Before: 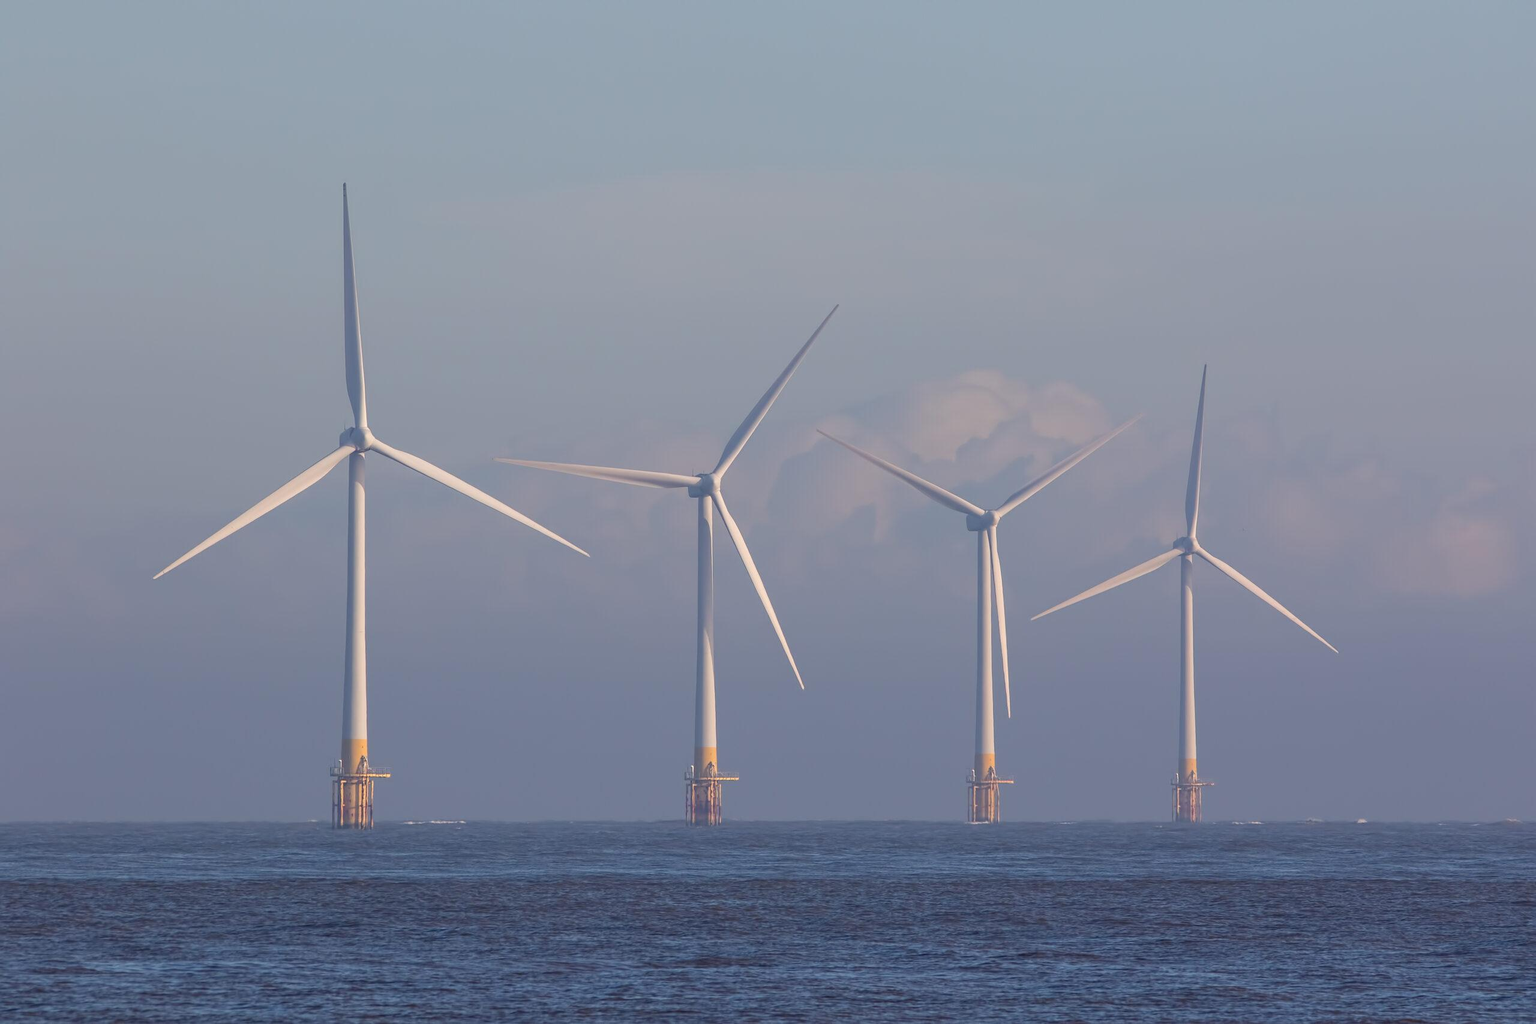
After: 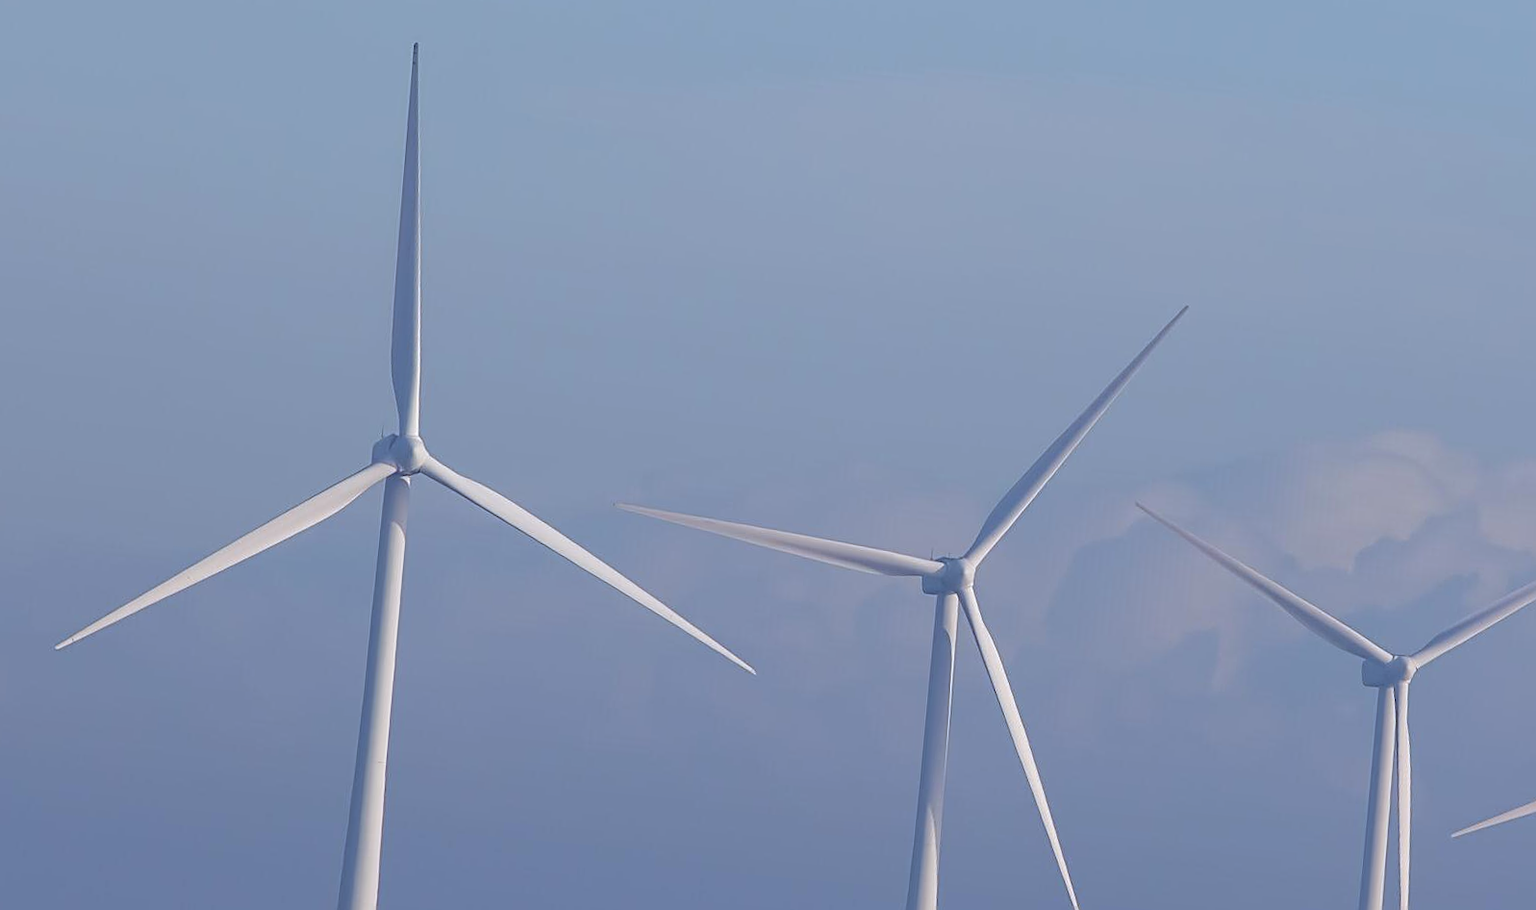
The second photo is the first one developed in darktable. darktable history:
white balance: red 0.924, blue 1.095
sharpen: on, module defaults
crop and rotate: angle -4.99°, left 2.122%, top 6.945%, right 27.566%, bottom 30.519%
